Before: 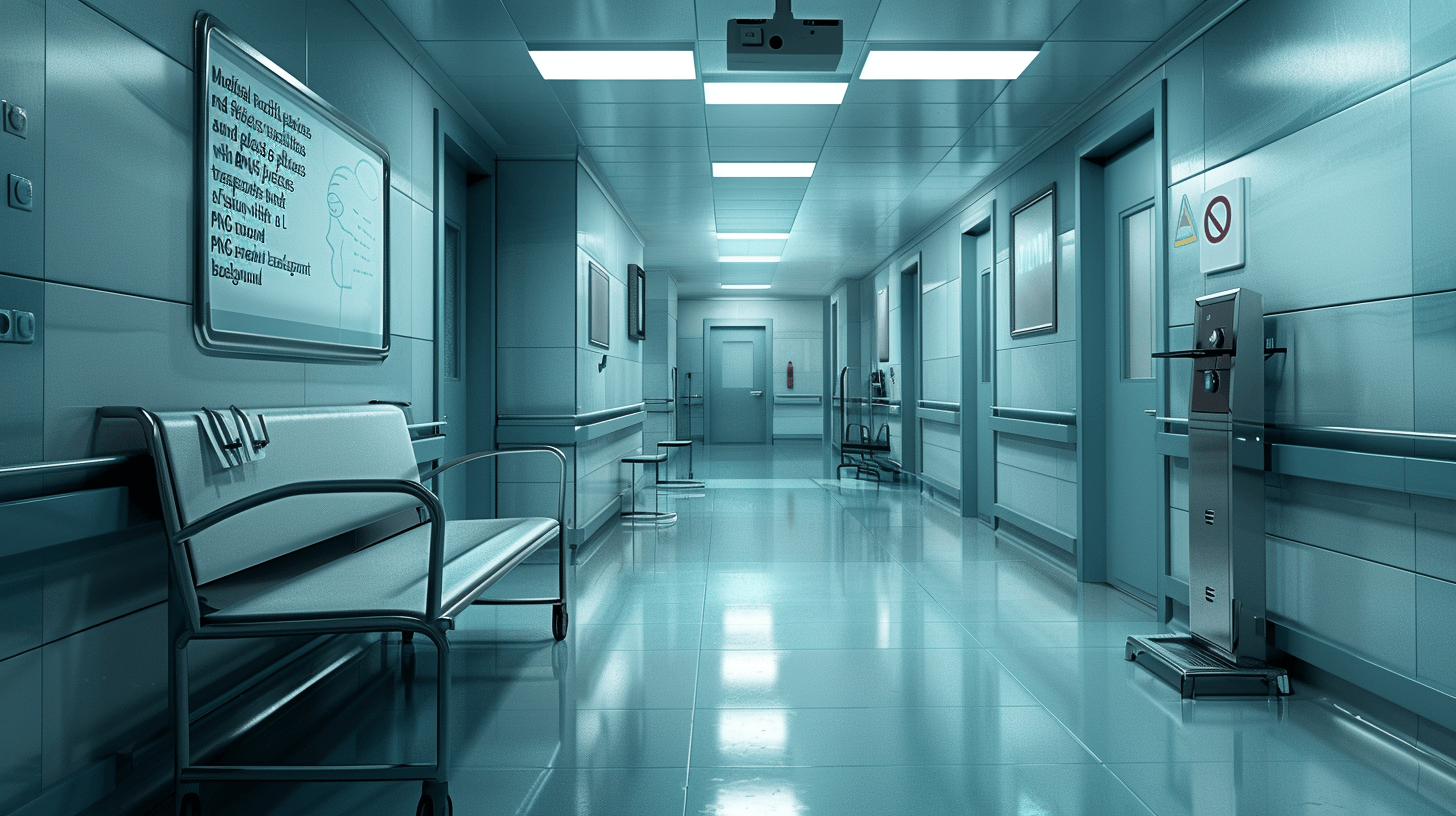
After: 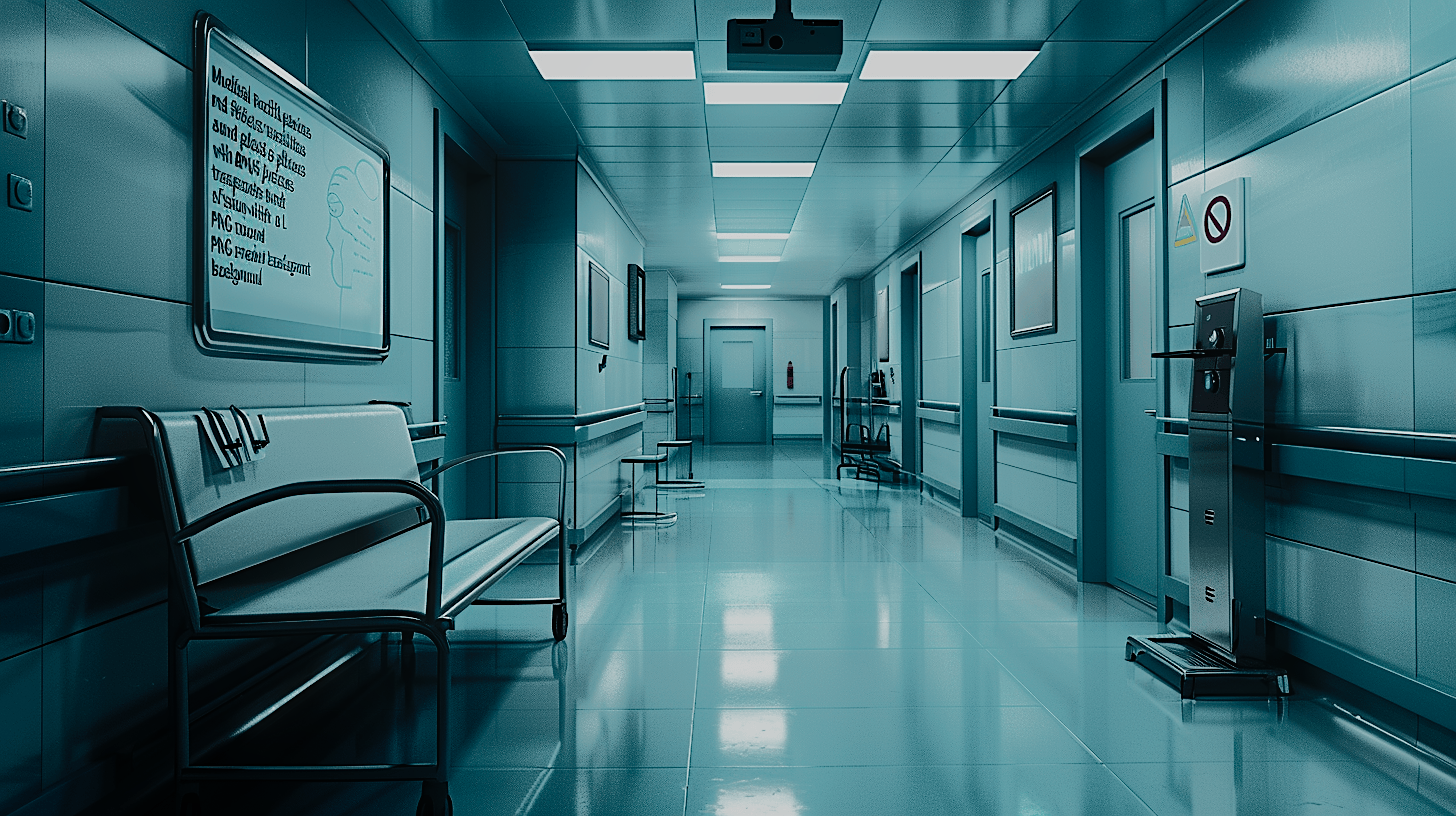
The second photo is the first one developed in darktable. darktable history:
sharpen: radius 1.94
exposure: exposure -2.432 EV, compensate highlight preservation false
tone curve: curves: ch0 [(0, 0) (0.003, 0.005) (0.011, 0.012) (0.025, 0.026) (0.044, 0.046) (0.069, 0.071) (0.1, 0.098) (0.136, 0.135) (0.177, 0.178) (0.224, 0.217) (0.277, 0.274) (0.335, 0.335) (0.399, 0.442) (0.468, 0.543) (0.543, 0.6) (0.623, 0.628) (0.709, 0.679) (0.801, 0.782) (0.898, 0.904) (1, 1)], color space Lab, independent channels, preserve colors none
base curve: curves: ch0 [(0, 0) (0.012, 0.01) (0.073, 0.168) (0.31, 0.711) (0.645, 0.957) (1, 1)], fusion 1, preserve colors none
